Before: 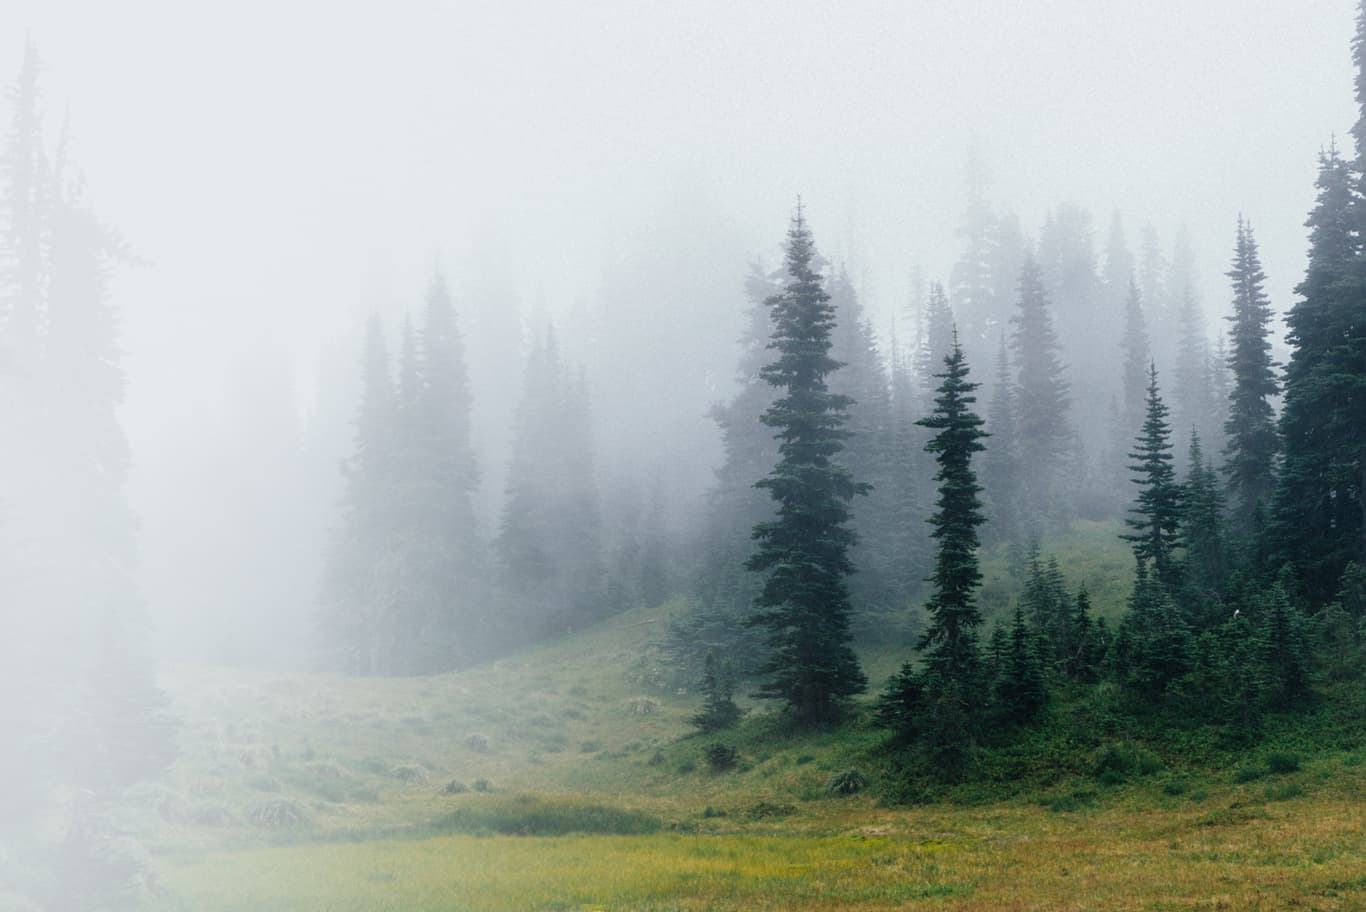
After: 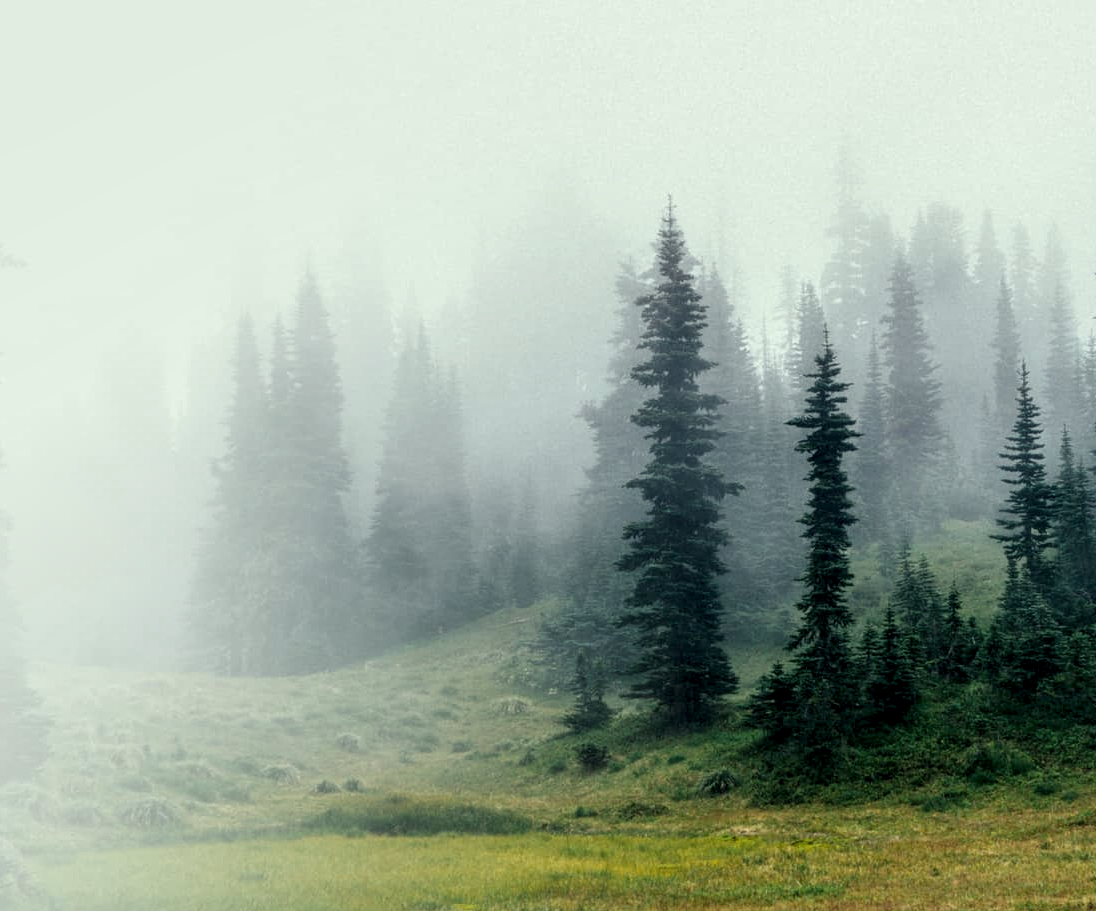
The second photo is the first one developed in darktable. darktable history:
color correction: highlights a* -4.43, highlights b* 7.09
crop and rotate: left 9.504%, right 10.199%
local contrast: detail 150%
